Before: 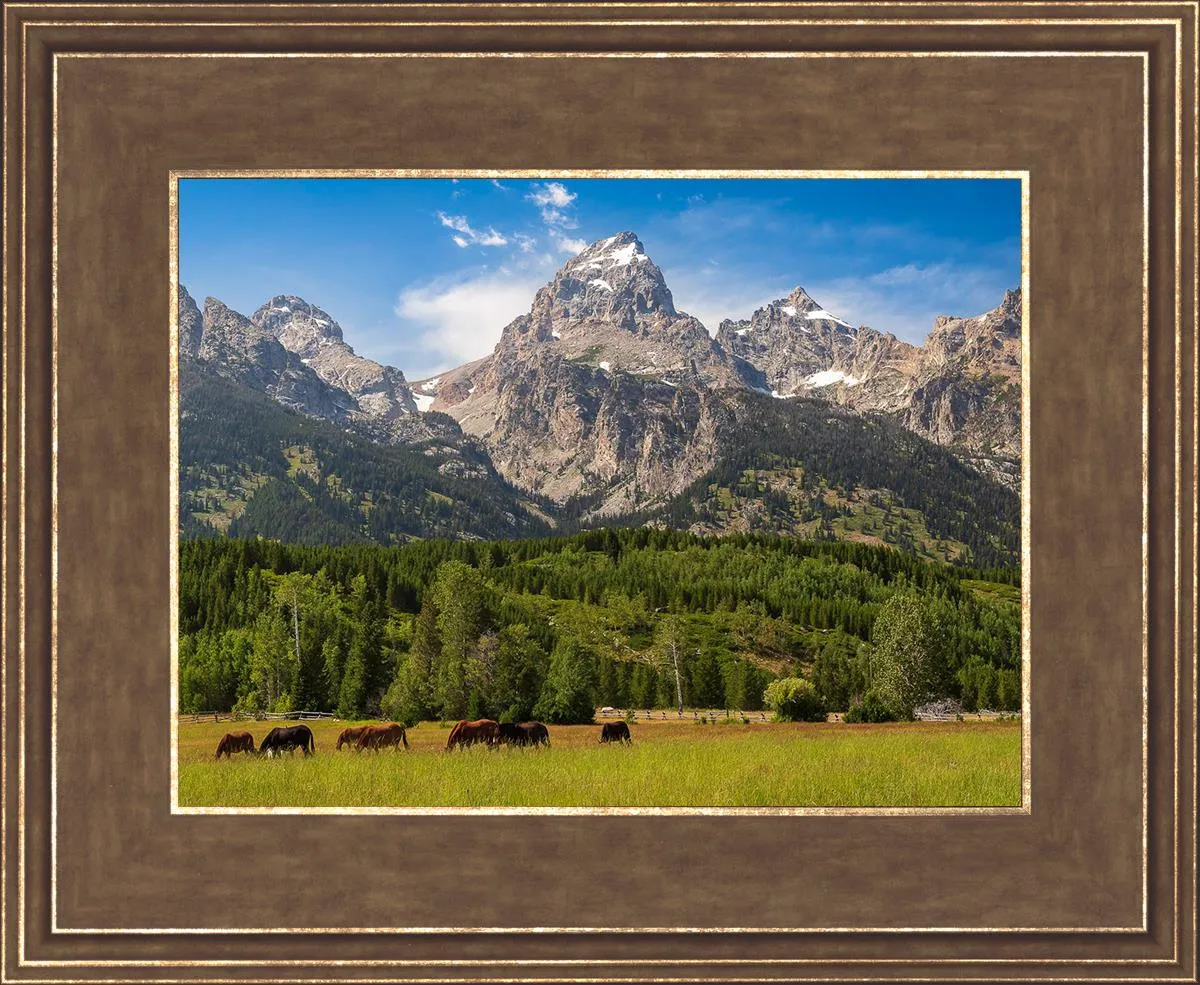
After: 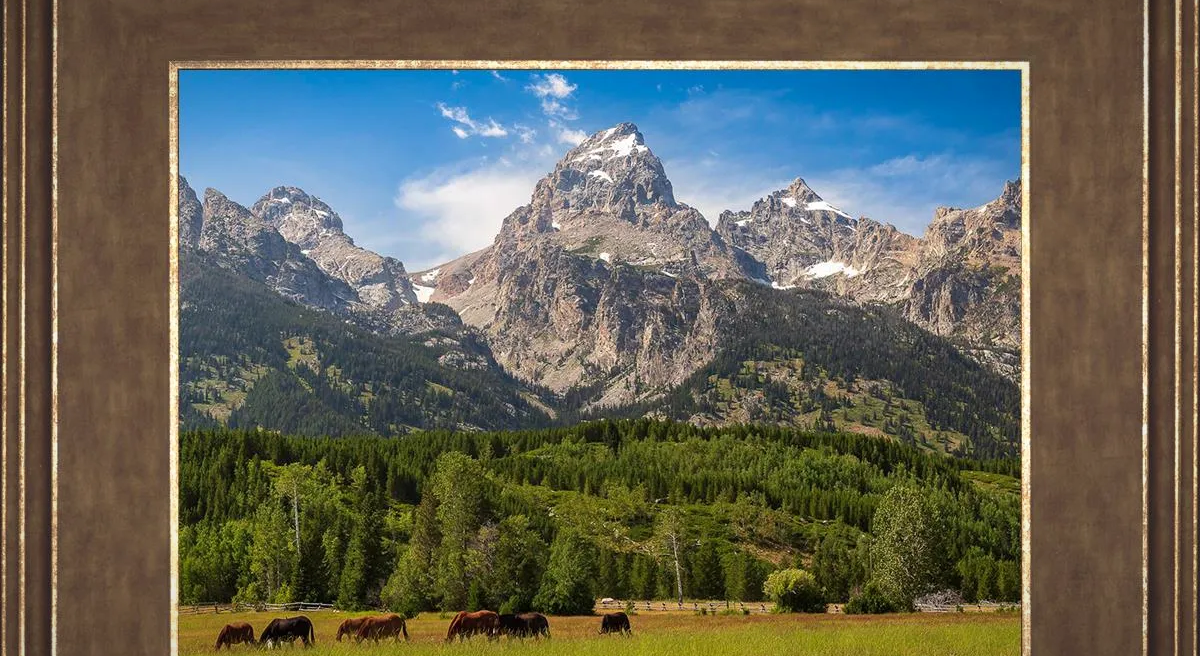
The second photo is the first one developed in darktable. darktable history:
vignetting: fall-off start 80.87%, fall-off radius 61.59%, brightness -0.384, saturation 0.007, center (0, 0.007), automatic ratio true, width/height ratio 1.418
crop: top 11.166%, bottom 22.168%
